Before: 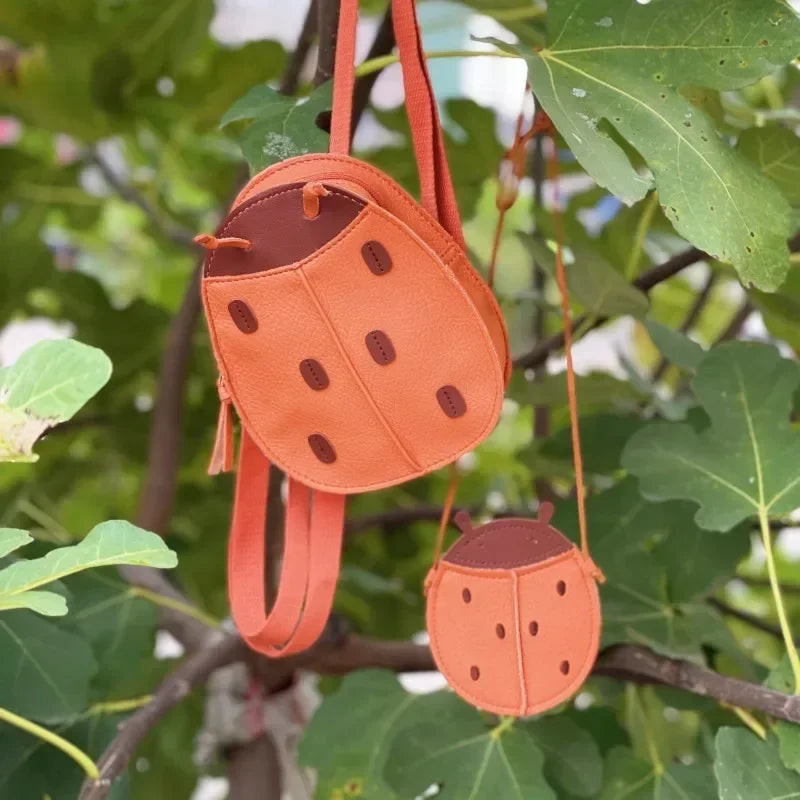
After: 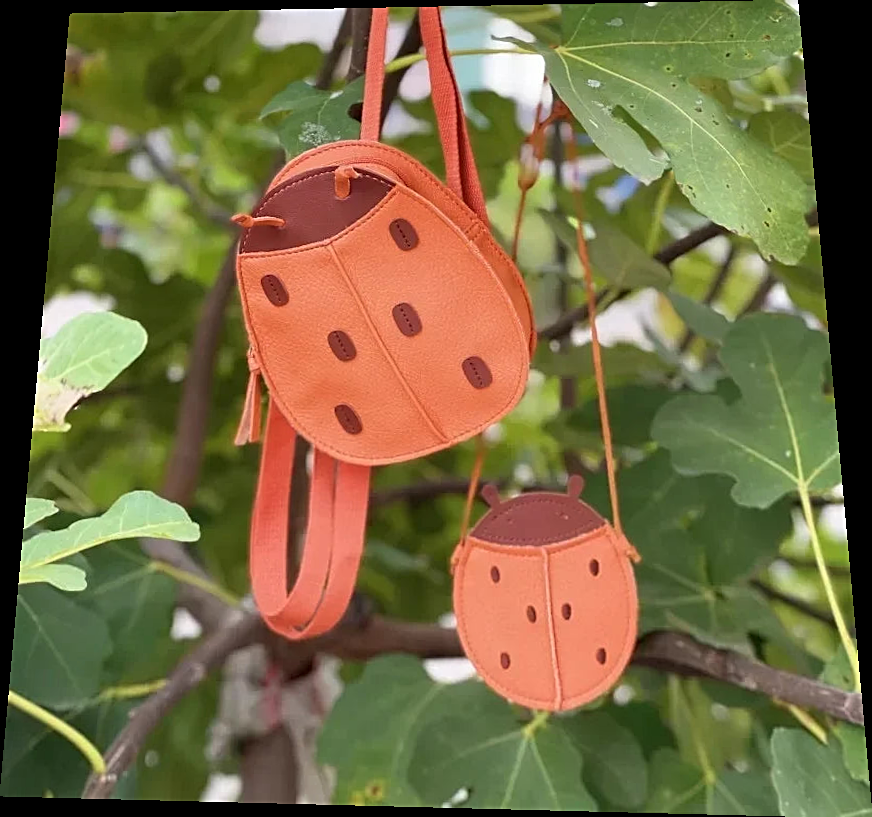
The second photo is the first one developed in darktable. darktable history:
sharpen: on, module defaults
rotate and perspective: rotation 0.128°, lens shift (vertical) -0.181, lens shift (horizontal) -0.044, shear 0.001, automatic cropping off
